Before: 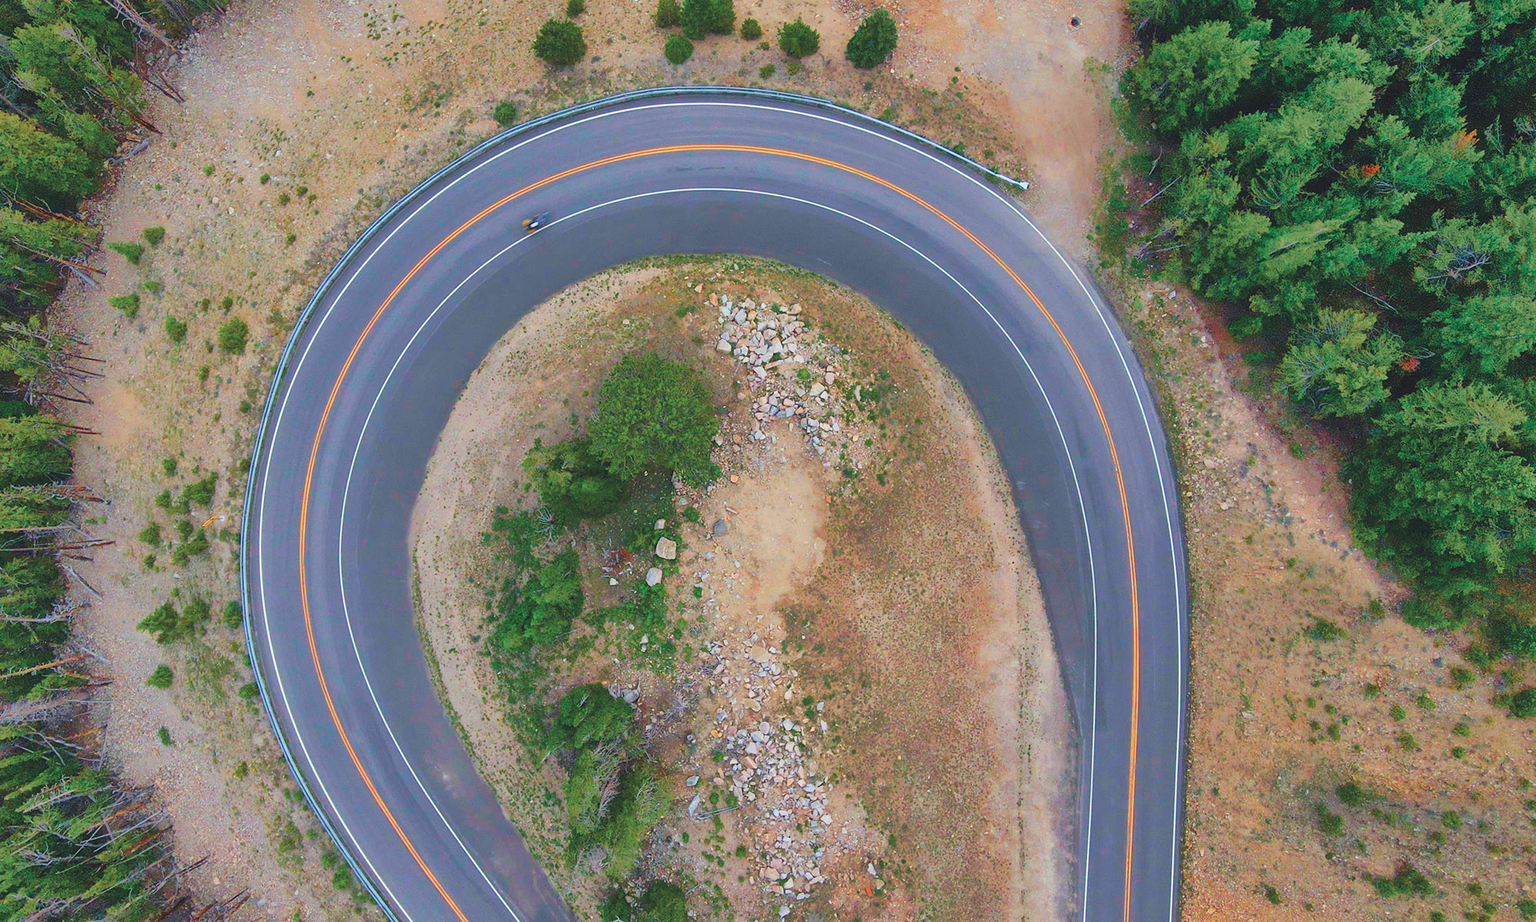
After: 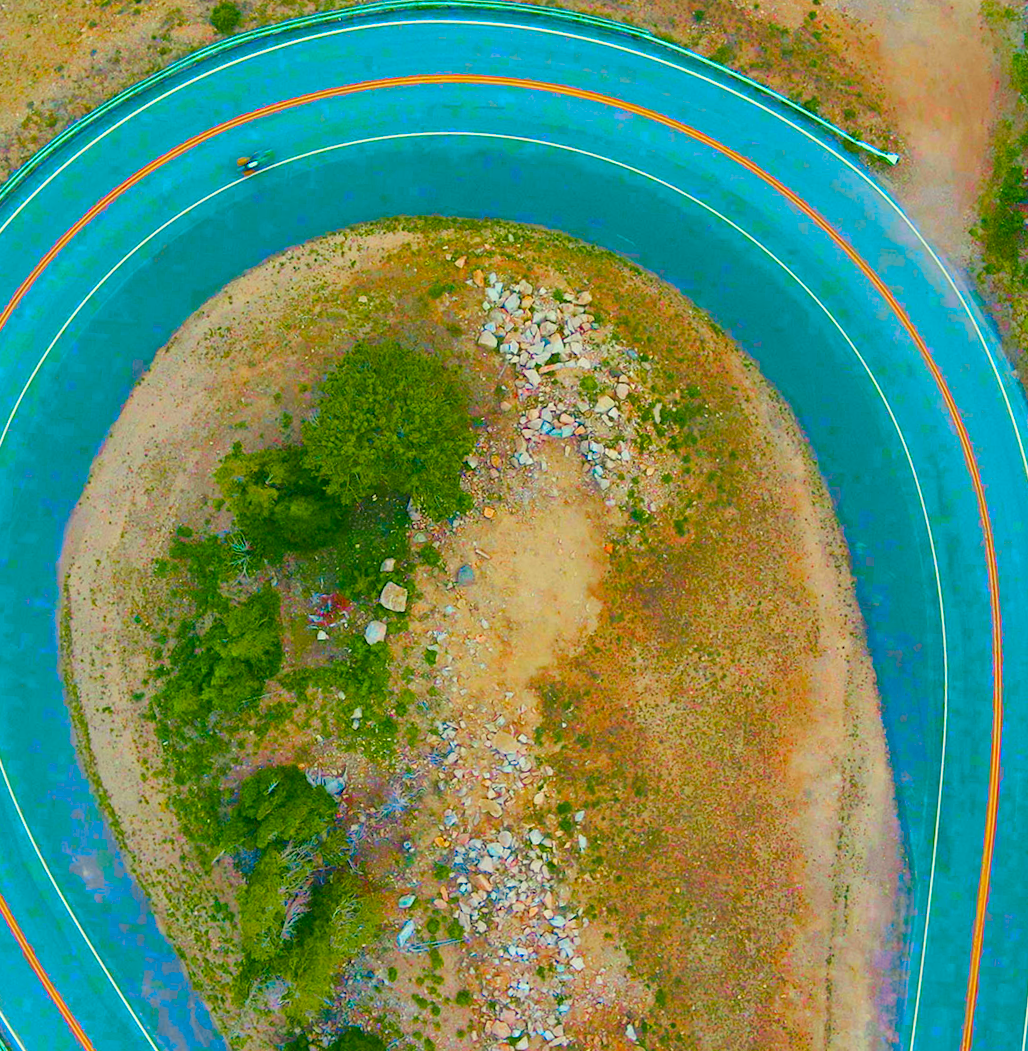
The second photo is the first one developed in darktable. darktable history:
crop and rotate: angle 0.02°, left 24.353%, top 13.219%, right 26.156%, bottom 8.224%
rotate and perspective: rotation 4.1°, automatic cropping off
color balance rgb: shadows lift › chroma 3%, shadows lift › hue 240.84°, highlights gain › chroma 3%, highlights gain › hue 73.2°, global offset › luminance -0.5%, perceptual saturation grading › global saturation 20%, perceptual saturation grading › highlights -25%, perceptual saturation grading › shadows 50%, global vibrance 25.26%
color zones: curves: ch0 [(0.254, 0.492) (0.724, 0.62)]; ch1 [(0.25, 0.528) (0.719, 0.796)]; ch2 [(0, 0.472) (0.25, 0.5) (0.73, 0.184)]
color correction: highlights a* -7.33, highlights b* 1.26, shadows a* -3.55, saturation 1.4
shadows and highlights: soften with gaussian
